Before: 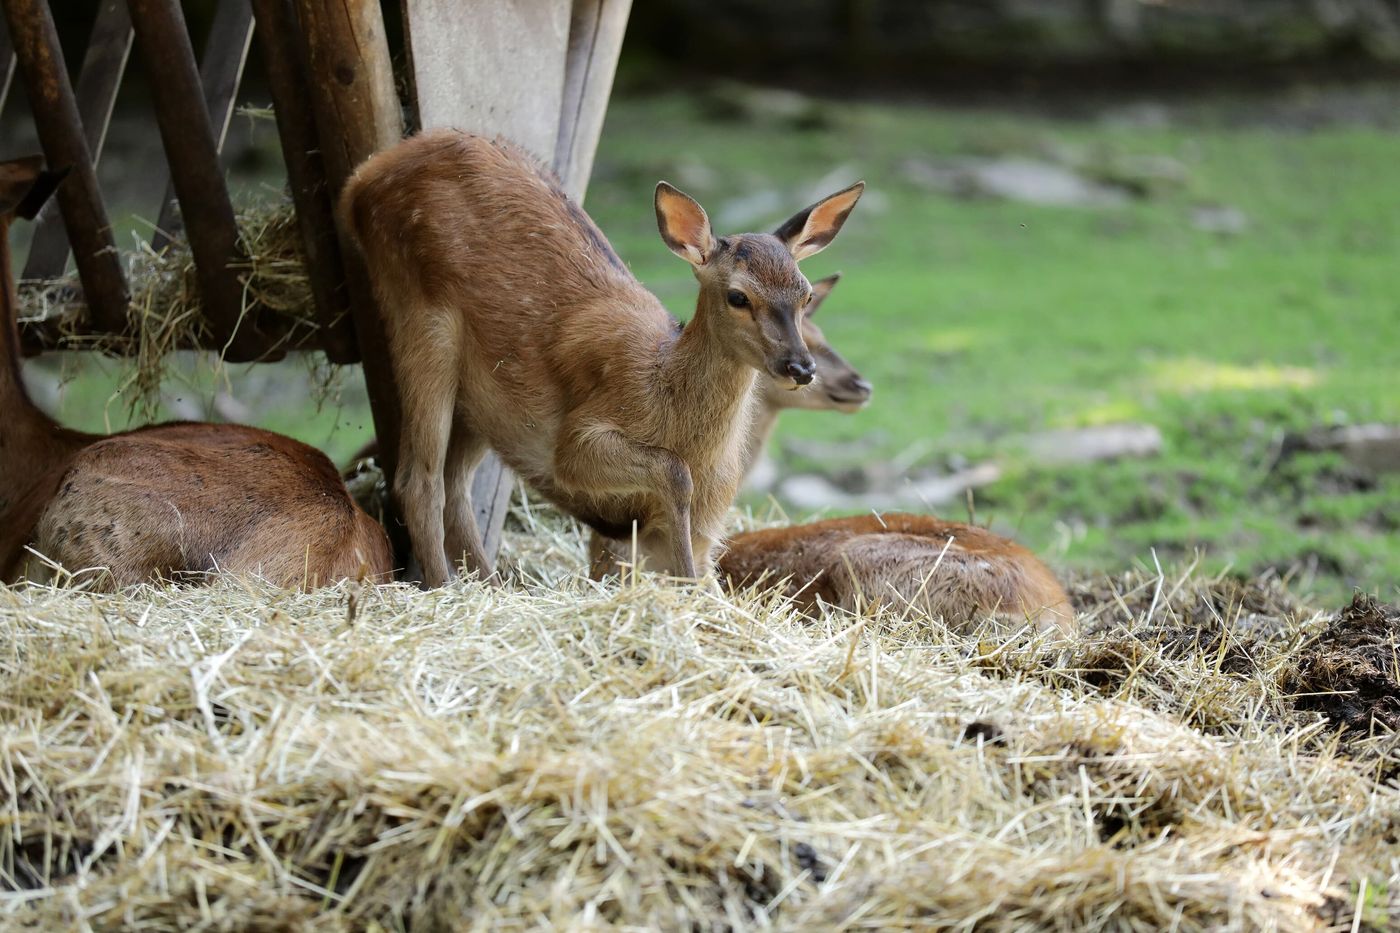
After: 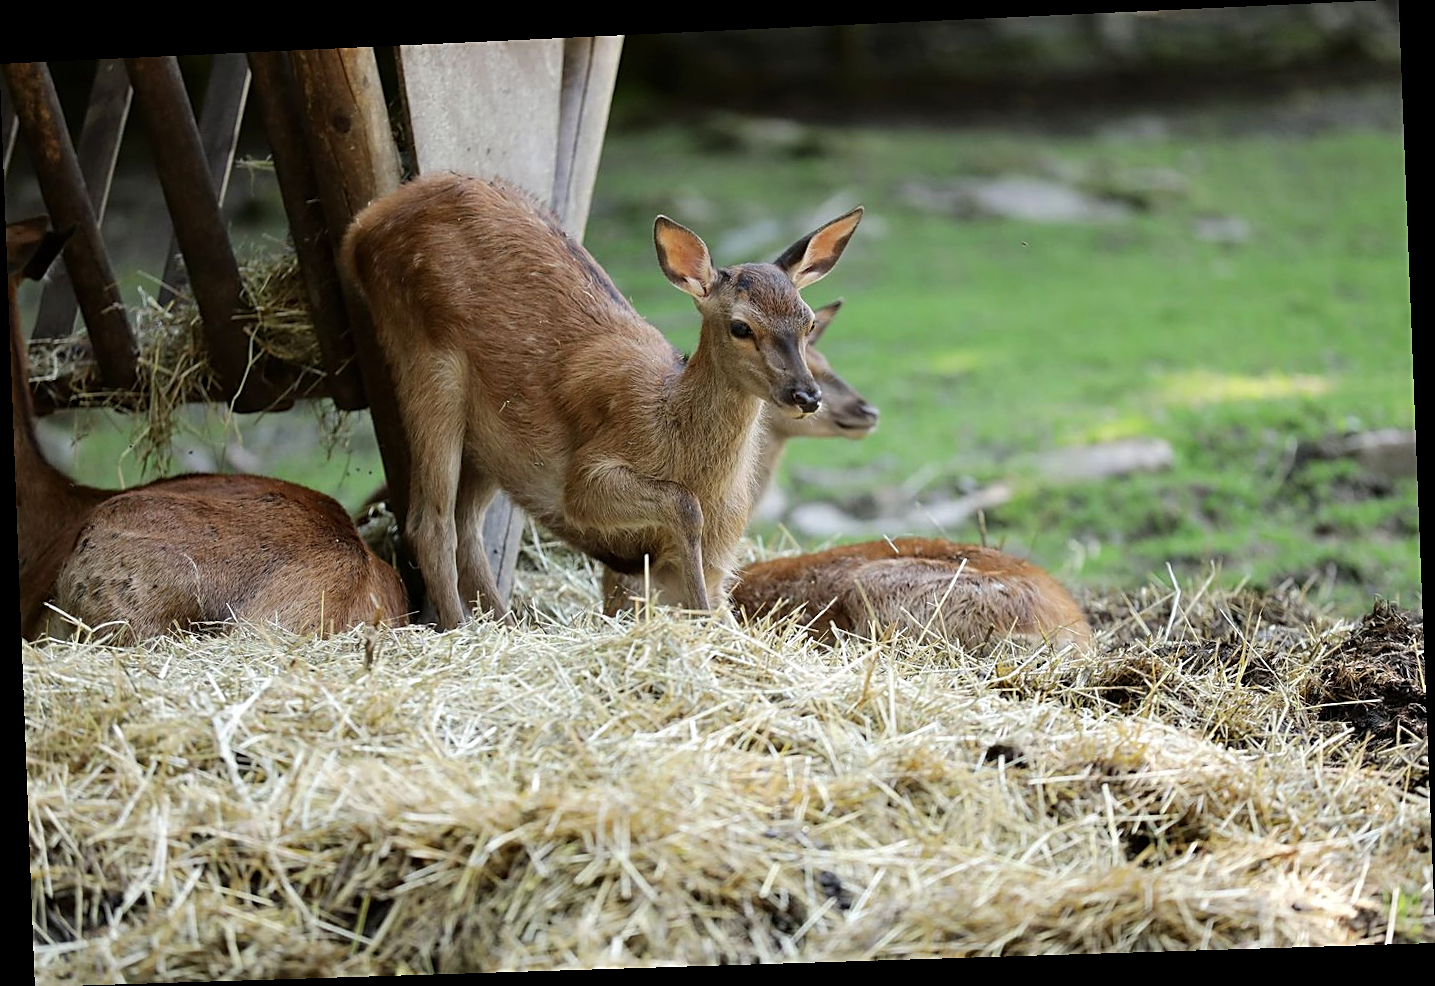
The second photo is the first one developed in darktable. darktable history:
sharpen: on, module defaults
color zones: curves: ch0 [(0, 0.5) (0.143, 0.5) (0.286, 0.5) (0.429, 0.5) (0.62, 0.489) (0.714, 0.445) (0.844, 0.496) (1, 0.5)]; ch1 [(0, 0.5) (0.143, 0.5) (0.286, 0.5) (0.429, 0.5) (0.571, 0.5) (0.714, 0.523) (0.857, 0.5) (1, 0.5)]
rotate and perspective: rotation -2.22°, lens shift (horizontal) -0.022, automatic cropping off
